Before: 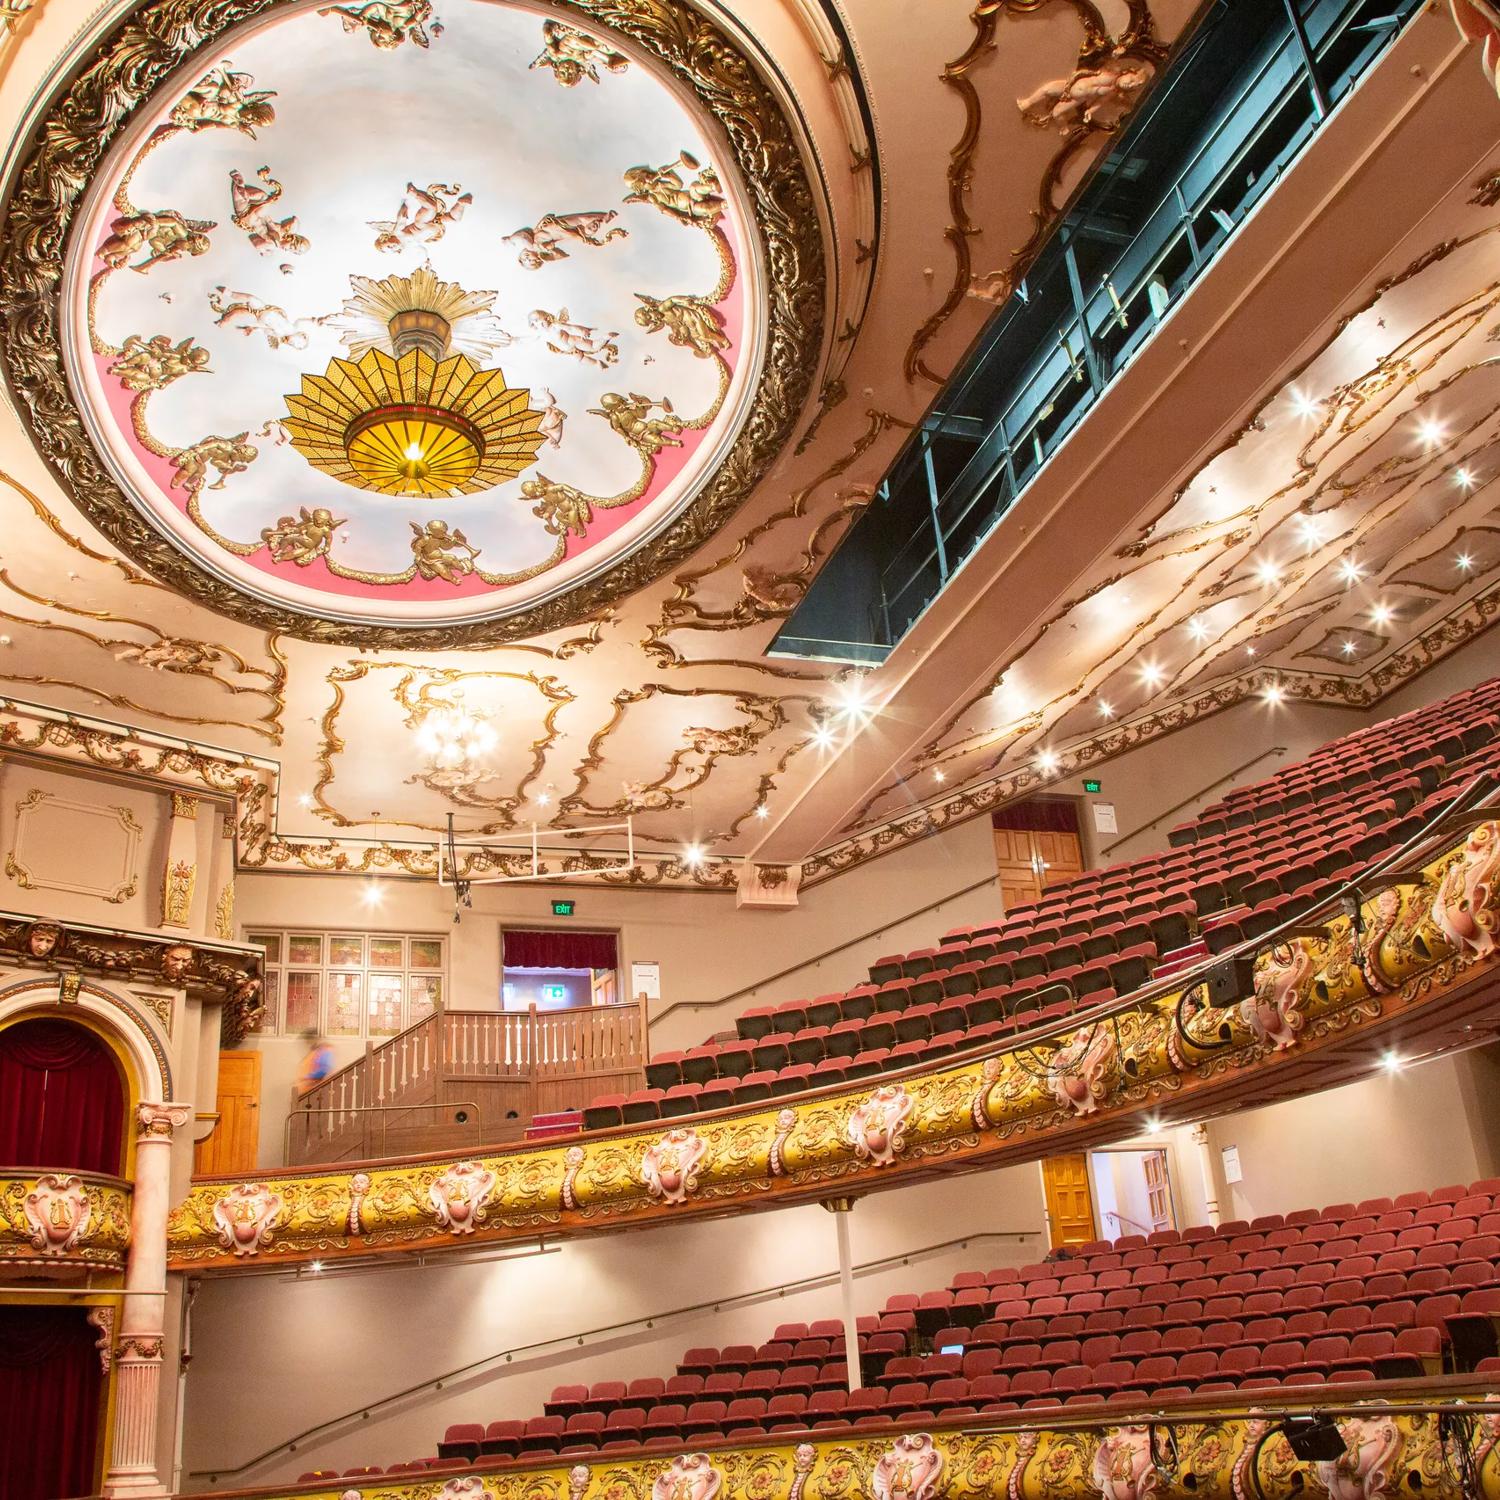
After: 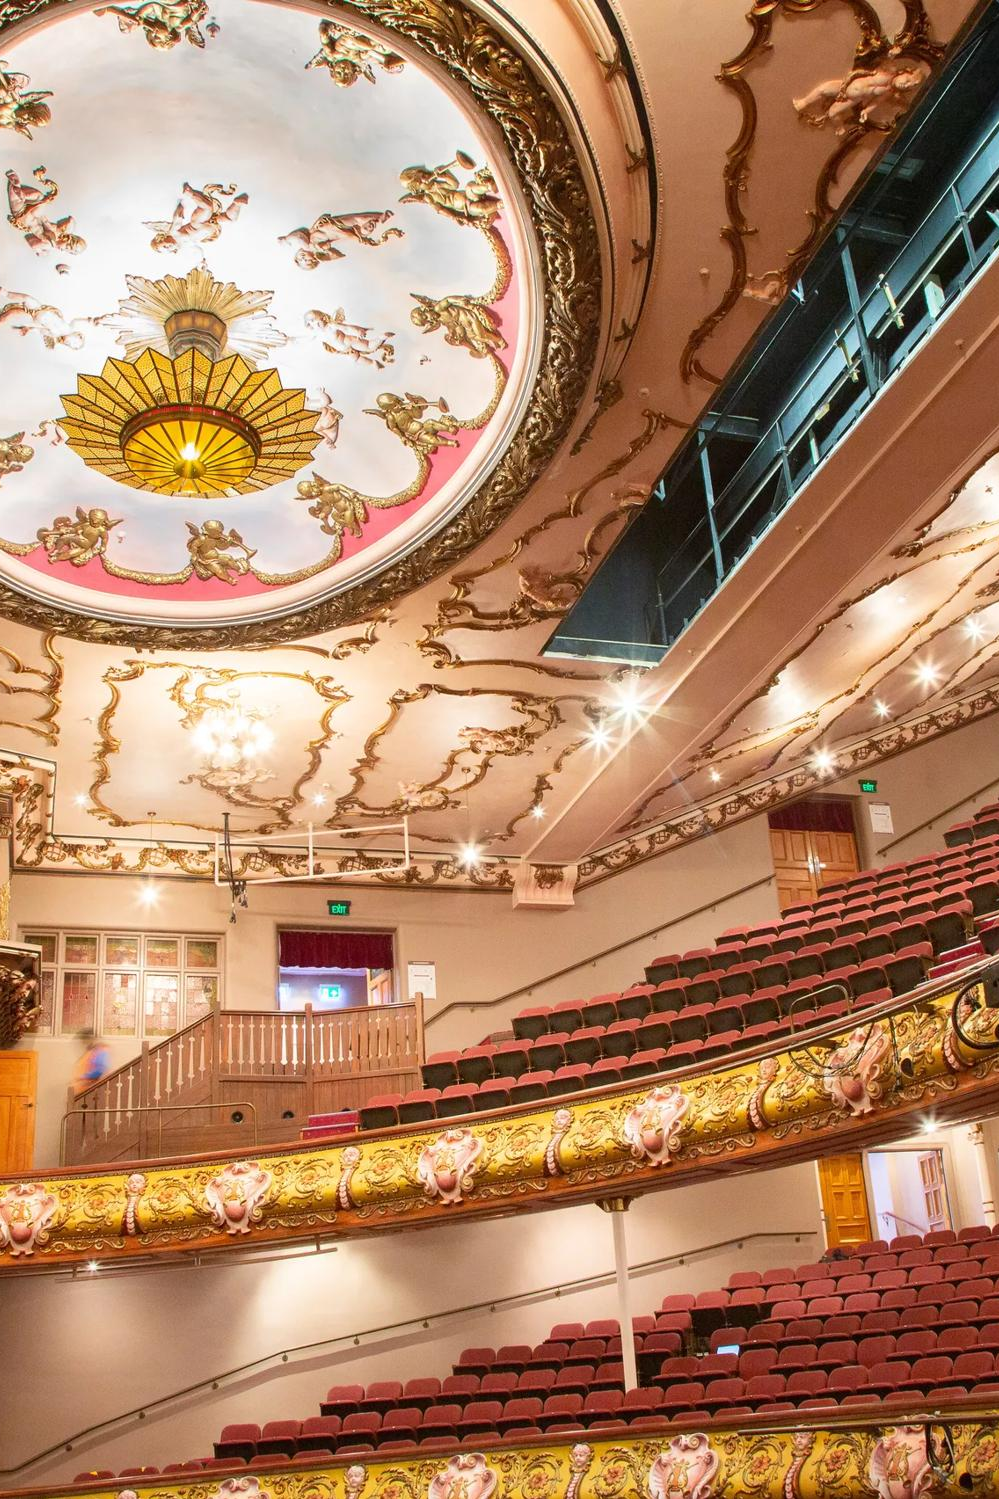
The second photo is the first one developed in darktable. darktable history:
exposure: compensate highlight preservation false
crop and rotate: left 15.055%, right 18.278%
